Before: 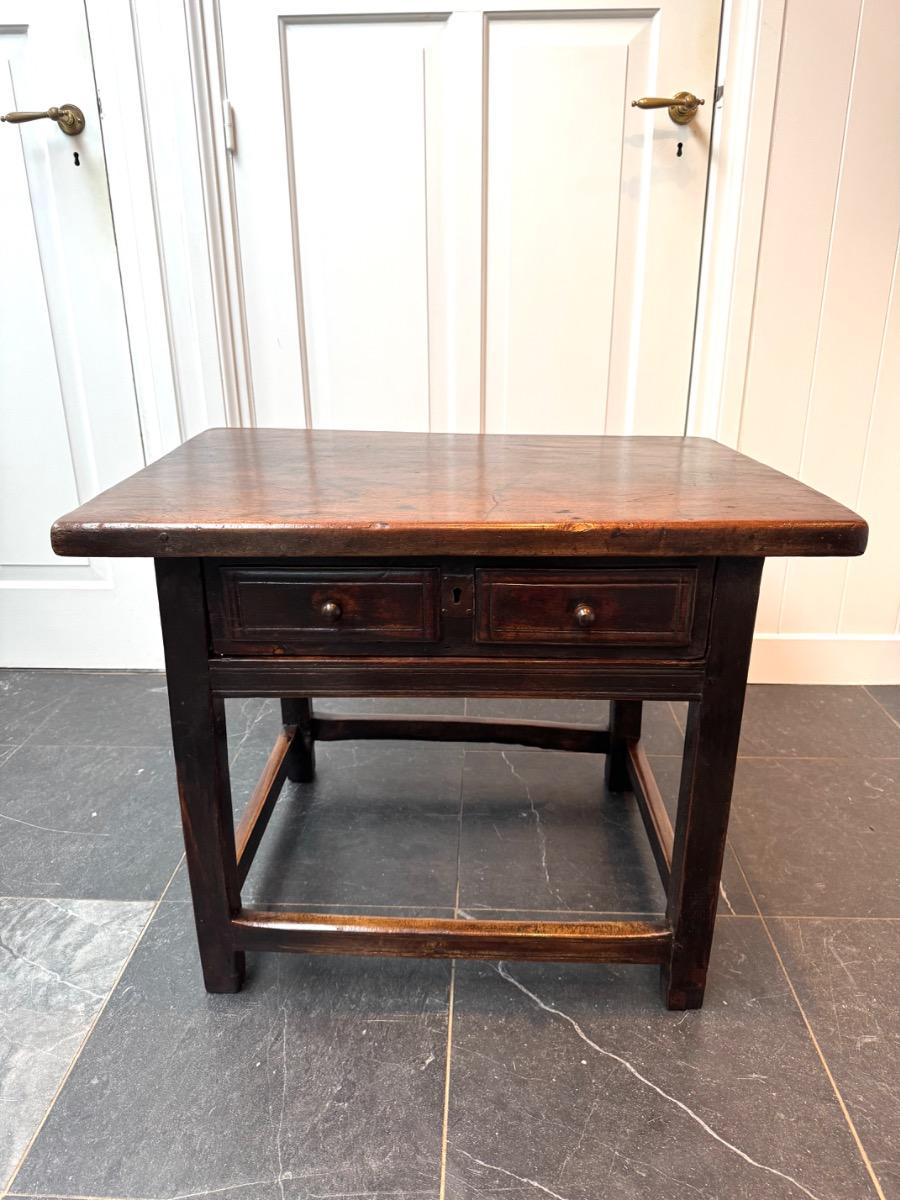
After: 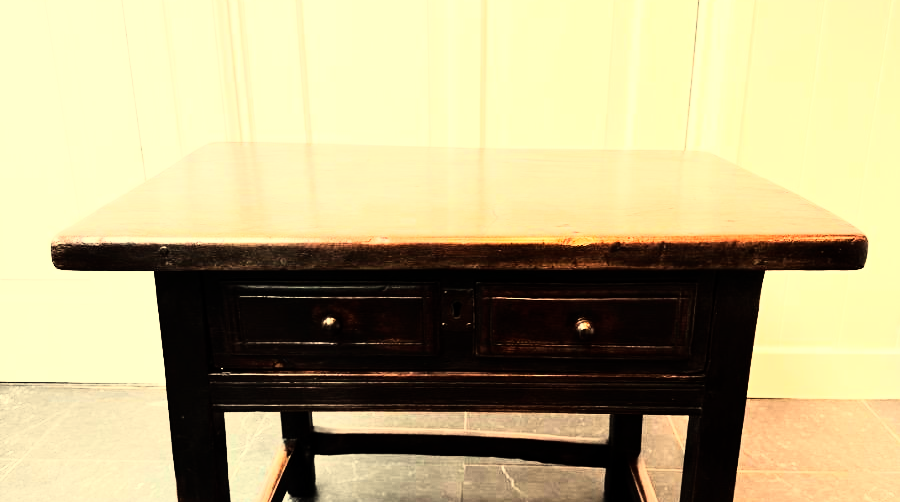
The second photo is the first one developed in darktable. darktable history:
rgb curve: curves: ch0 [(0, 0) (0.21, 0.15) (0.24, 0.21) (0.5, 0.75) (0.75, 0.96) (0.89, 0.99) (1, 1)]; ch1 [(0, 0.02) (0.21, 0.13) (0.25, 0.2) (0.5, 0.67) (0.75, 0.9) (0.89, 0.97) (1, 1)]; ch2 [(0, 0.02) (0.21, 0.13) (0.25, 0.2) (0.5, 0.67) (0.75, 0.9) (0.89, 0.97) (1, 1)], compensate middle gray true
white balance: red 1.08, blue 0.791
crop and rotate: top 23.84%, bottom 34.294%
tone equalizer: -8 EV -0.75 EV, -7 EV -0.7 EV, -6 EV -0.6 EV, -5 EV -0.4 EV, -3 EV 0.4 EV, -2 EV 0.6 EV, -1 EV 0.7 EV, +0 EV 0.75 EV, edges refinement/feathering 500, mask exposure compensation -1.57 EV, preserve details no
